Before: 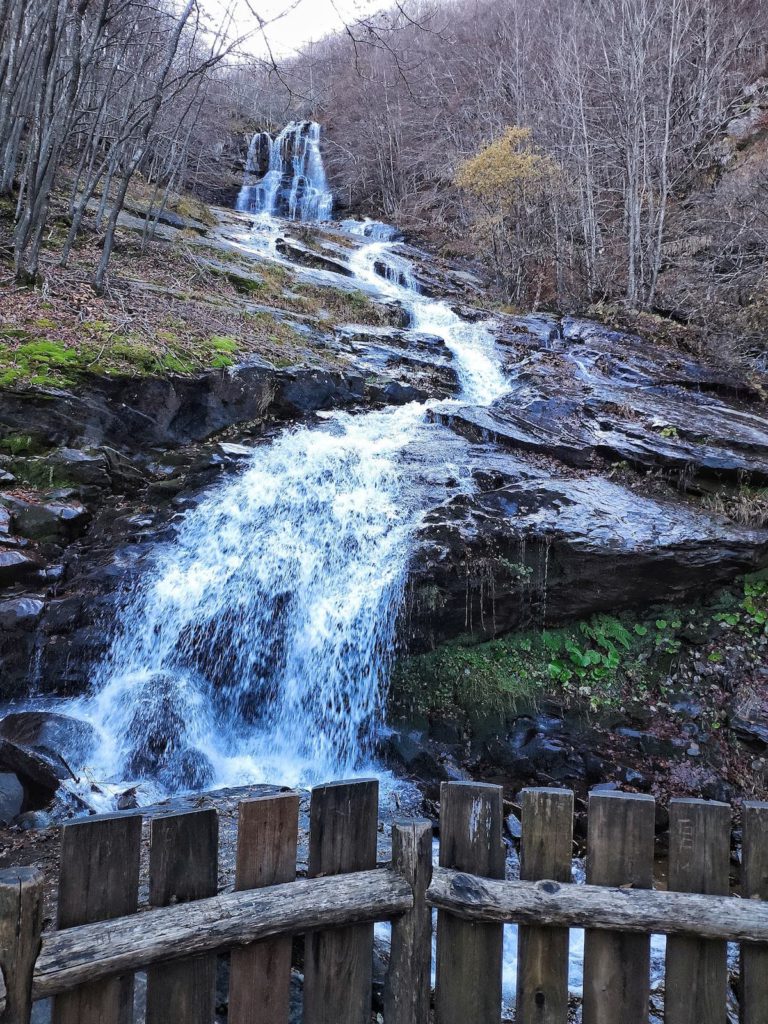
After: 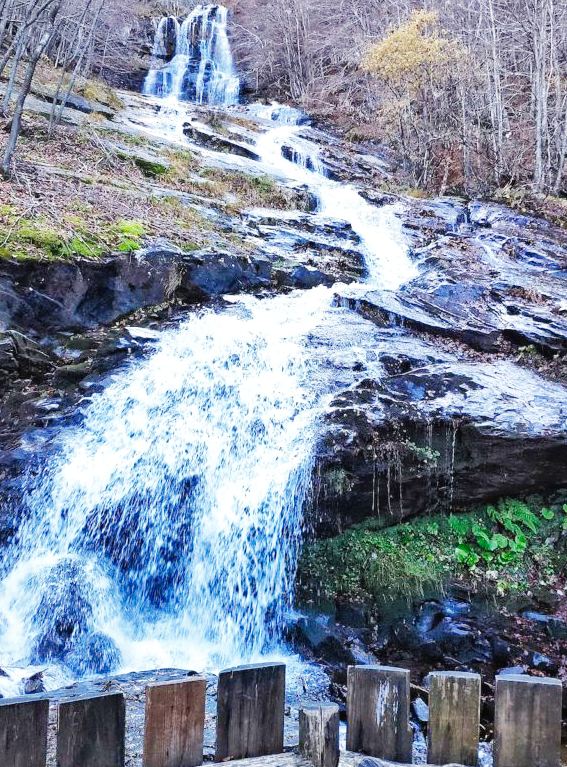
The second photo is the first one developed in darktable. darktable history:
crop and rotate: left 12.142%, top 11.369%, right 13.907%, bottom 13.713%
base curve: curves: ch0 [(0, 0.003) (0.001, 0.002) (0.006, 0.004) (0.02, 0.022) (0.048, 0.086) (0.094, 0.234) (0.162, 0.431) (0.258, 0.629) (0.385, 0.8) (0.548, 0.918) (0.751, 0.988) (1, 1)], preserve colors none
shadows and highlights: on, module defaults
